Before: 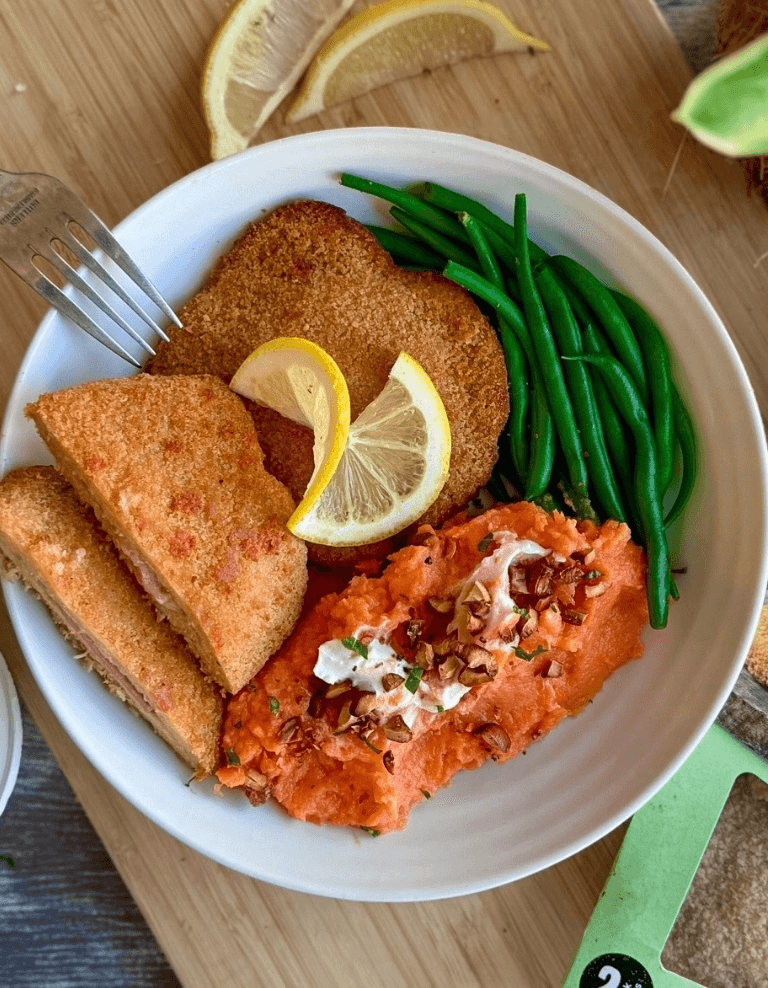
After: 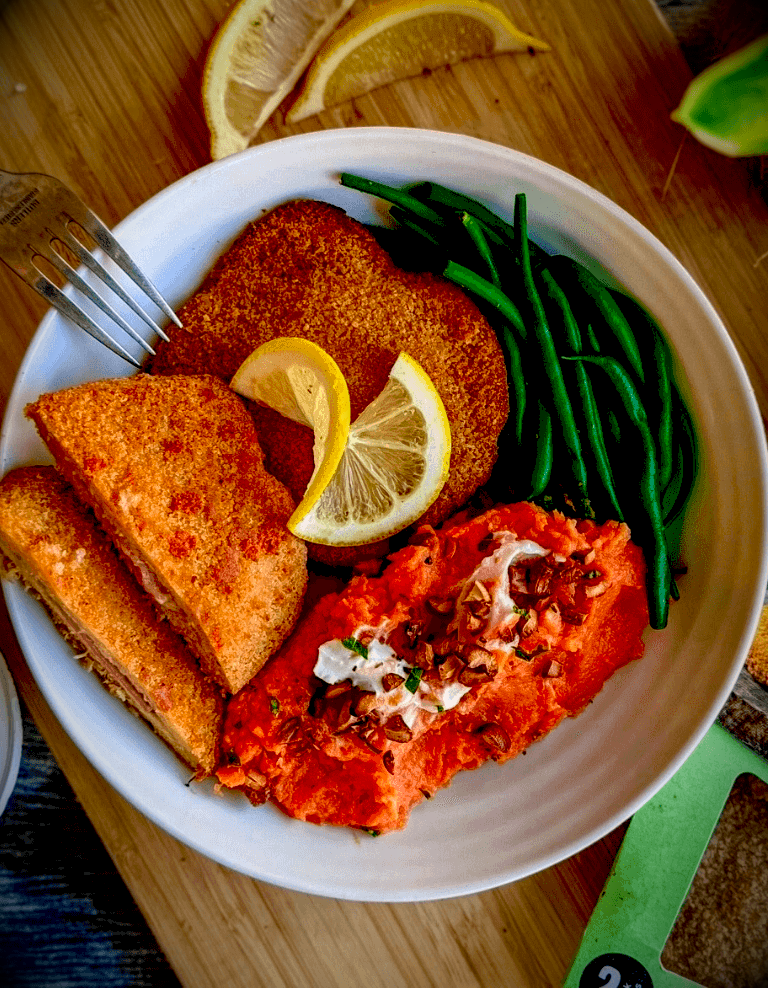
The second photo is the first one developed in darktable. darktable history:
color correction: highlights a* 3.36, highlights b* 1.94, saturation 1.21
exposure: black level correction 0.057, compensate exposure bias true, compensate highlight preservation false
vignetting: fall-off radius 59.65%, brightness -0.985, saturation 0.494, automatic ratio true
local contrast: on, module defaults
